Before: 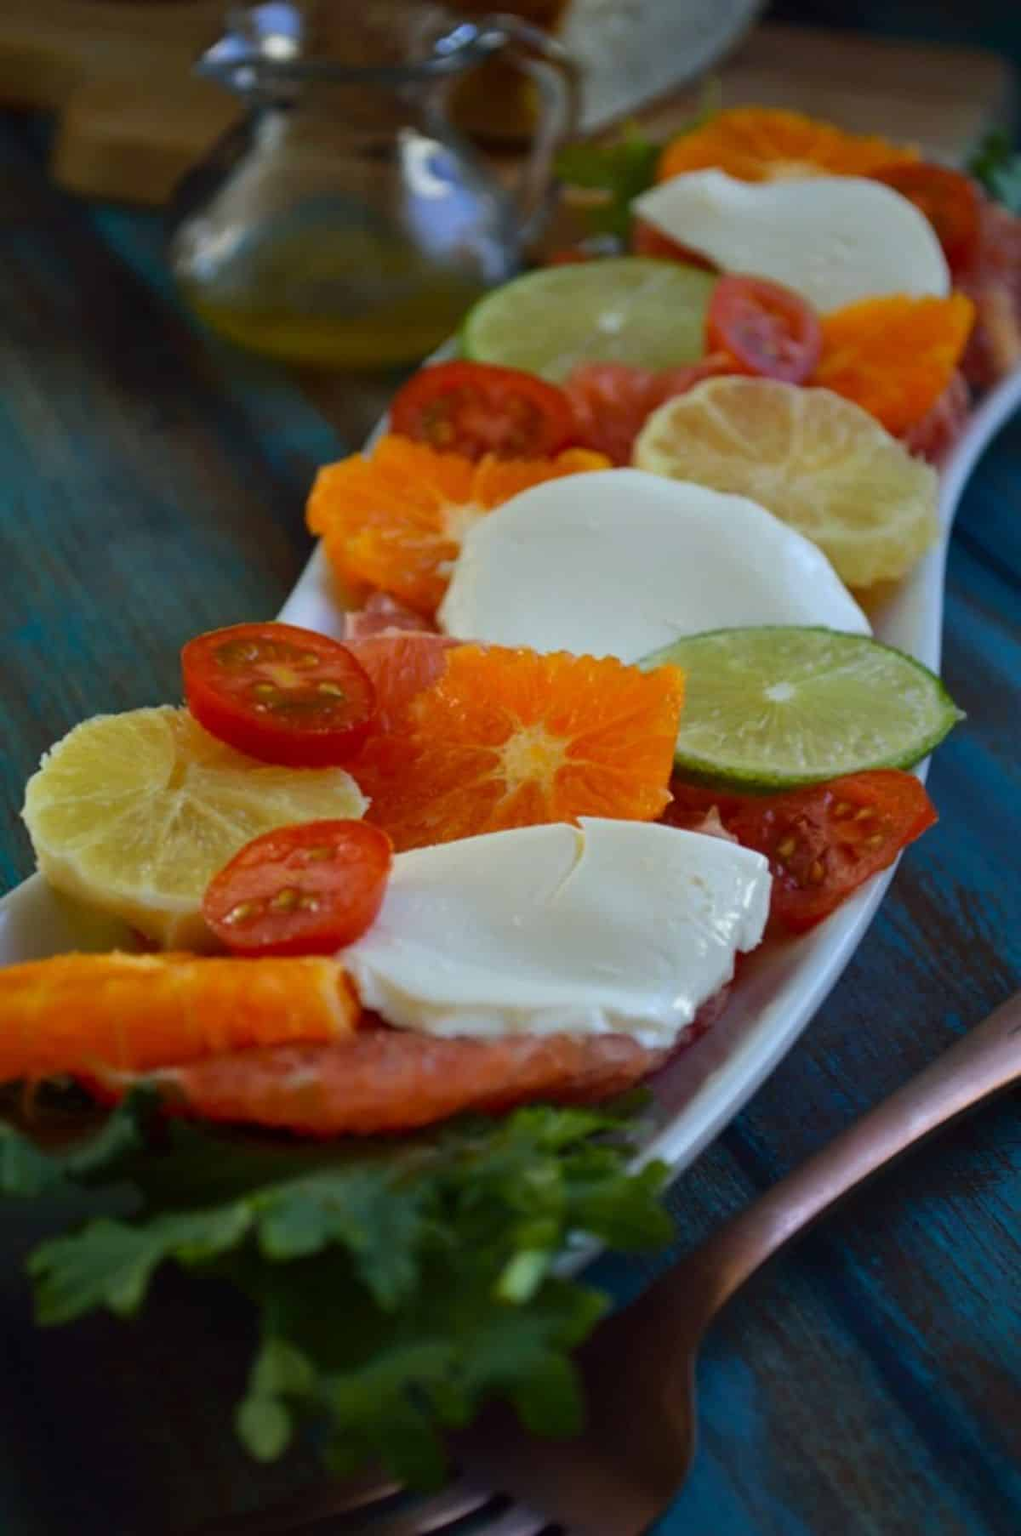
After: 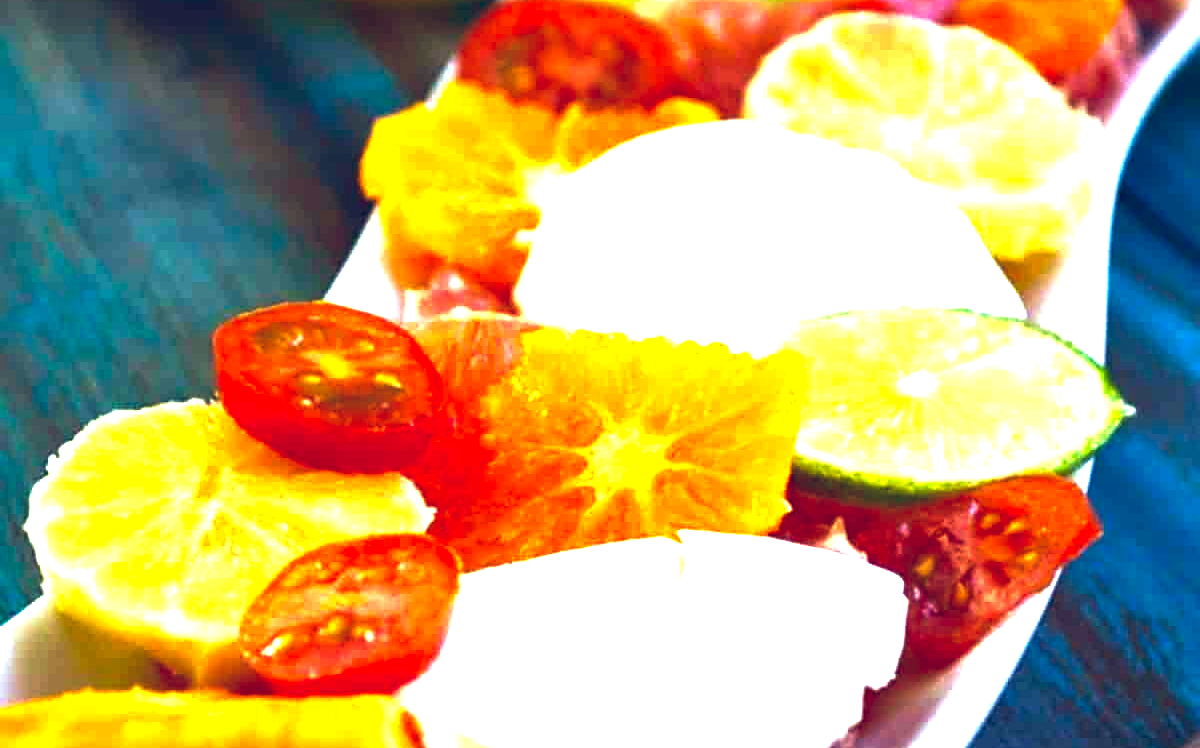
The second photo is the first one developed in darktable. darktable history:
crop and rotate: top 23.857%, bottom 34.713%
velvia: strength 21.34%
base curve: curves: ch0 [(0, 0) (0.303, 0.277) (1, 1)], preserve colors none
color balance rgb: global offset › chroma 0.125%, global offset › hue 253.55°, perceptual saturation grading › global saturation 0.588%, perceptual brilliance grading › global brilliance 34.907%, perceptual brilliance grading › highlights 49.51%, perceptual brilliance grading › mid-tones 59.542%, perceptual brilliance grading › shadows 34.371%, global vibrance 20%
sharpen: on, module defaults
